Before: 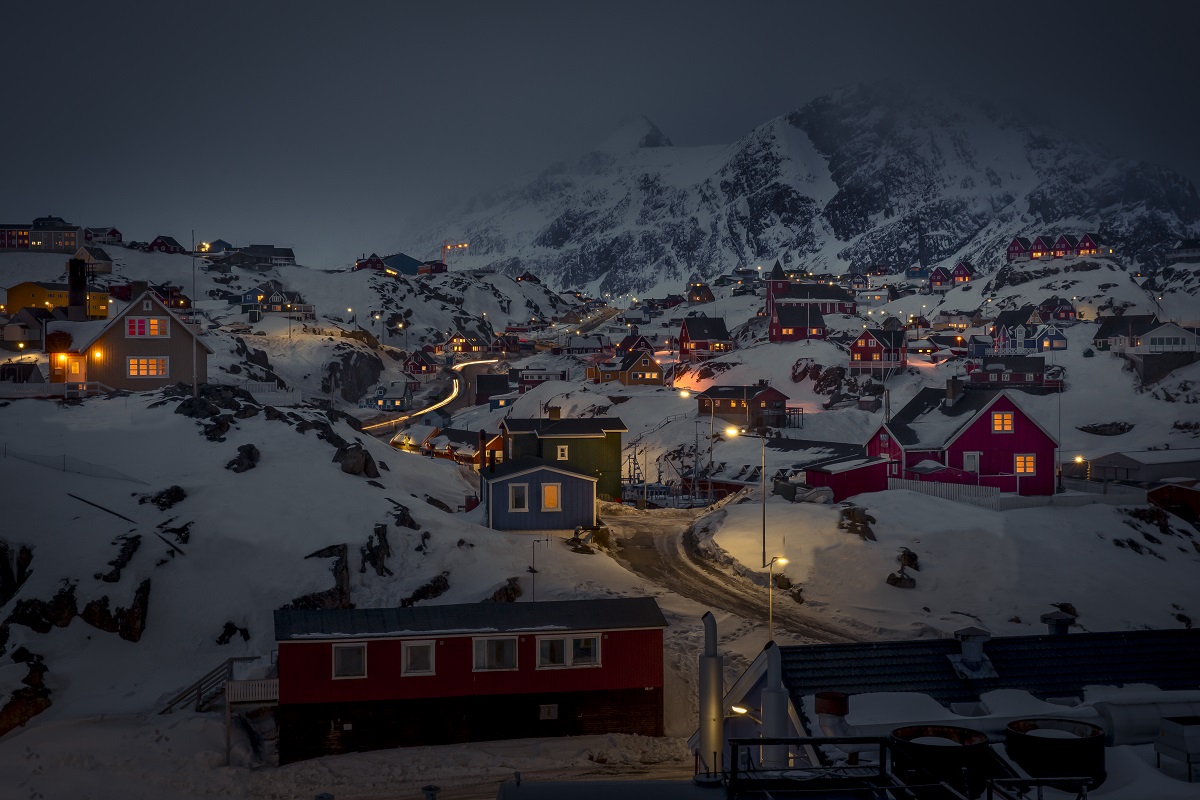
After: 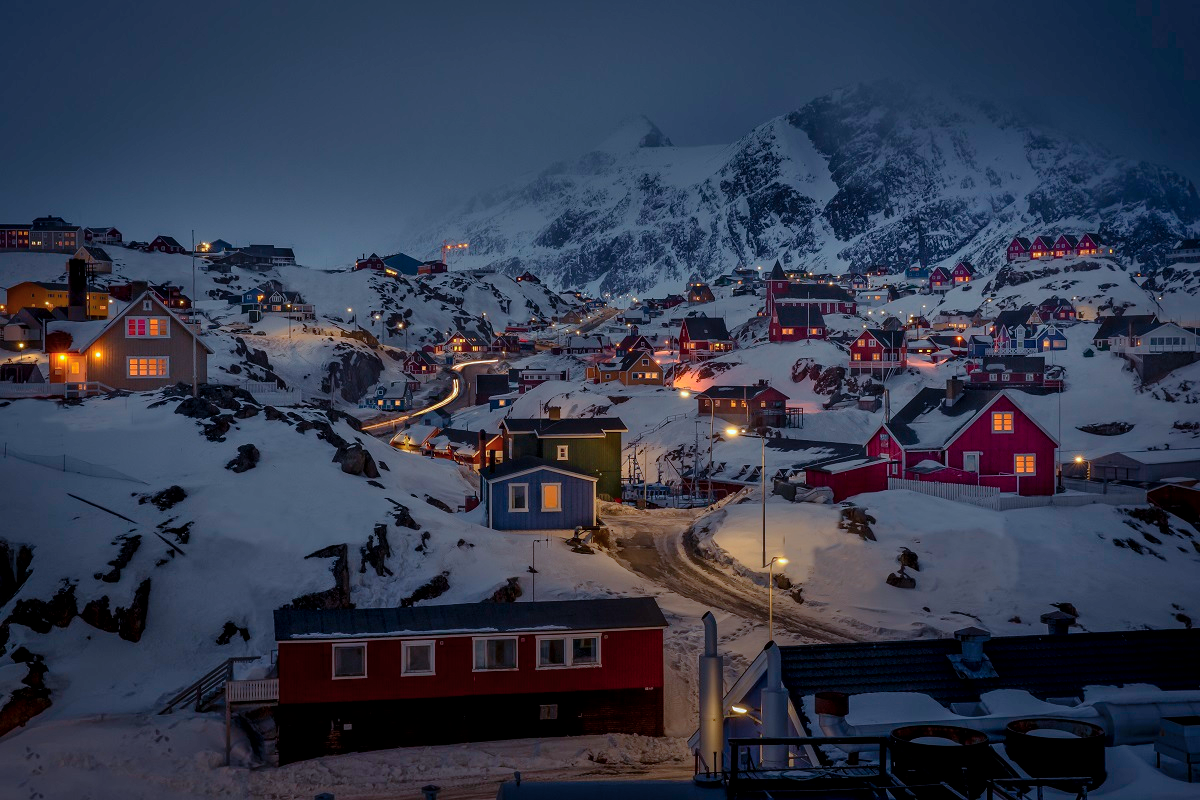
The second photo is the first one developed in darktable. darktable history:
shadows and highlights: on, module defaults
local contrast: mode bilateral grid, contrast 10, coarseness 25, detail 110%, midtone range 0.2
color calibration: illuminant as shot in camera, x 0.37, y 0.382, temperature 4313.32 K
